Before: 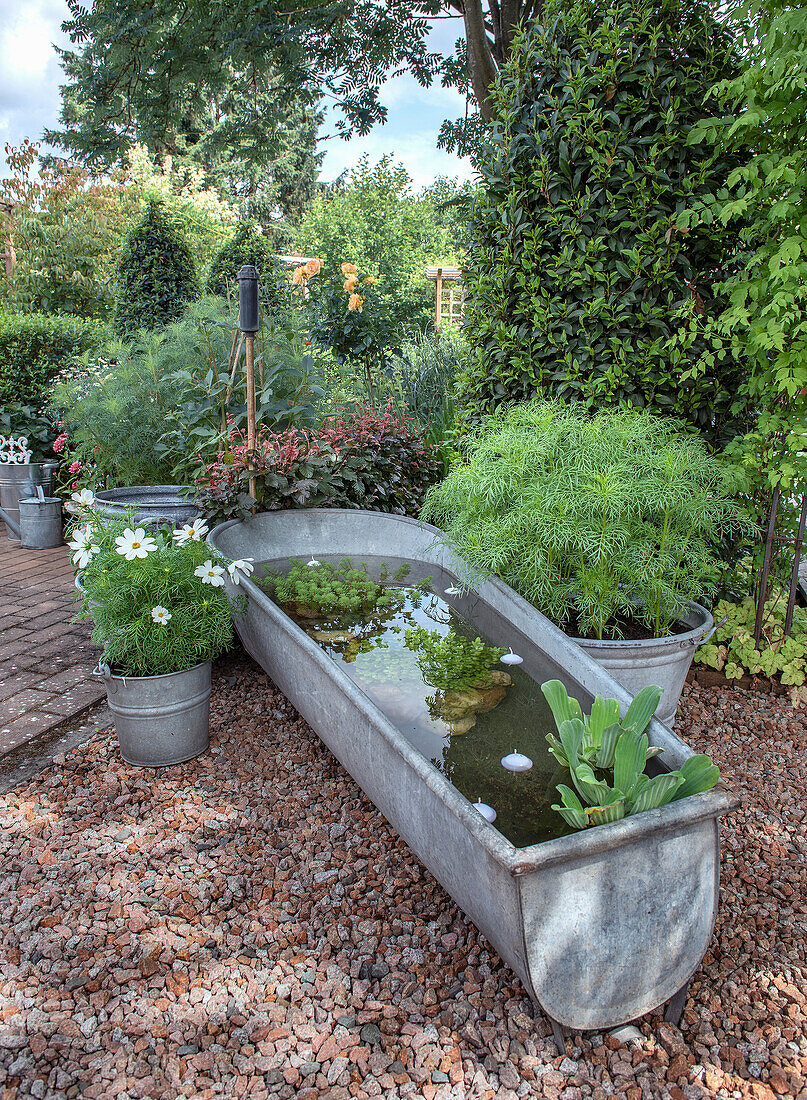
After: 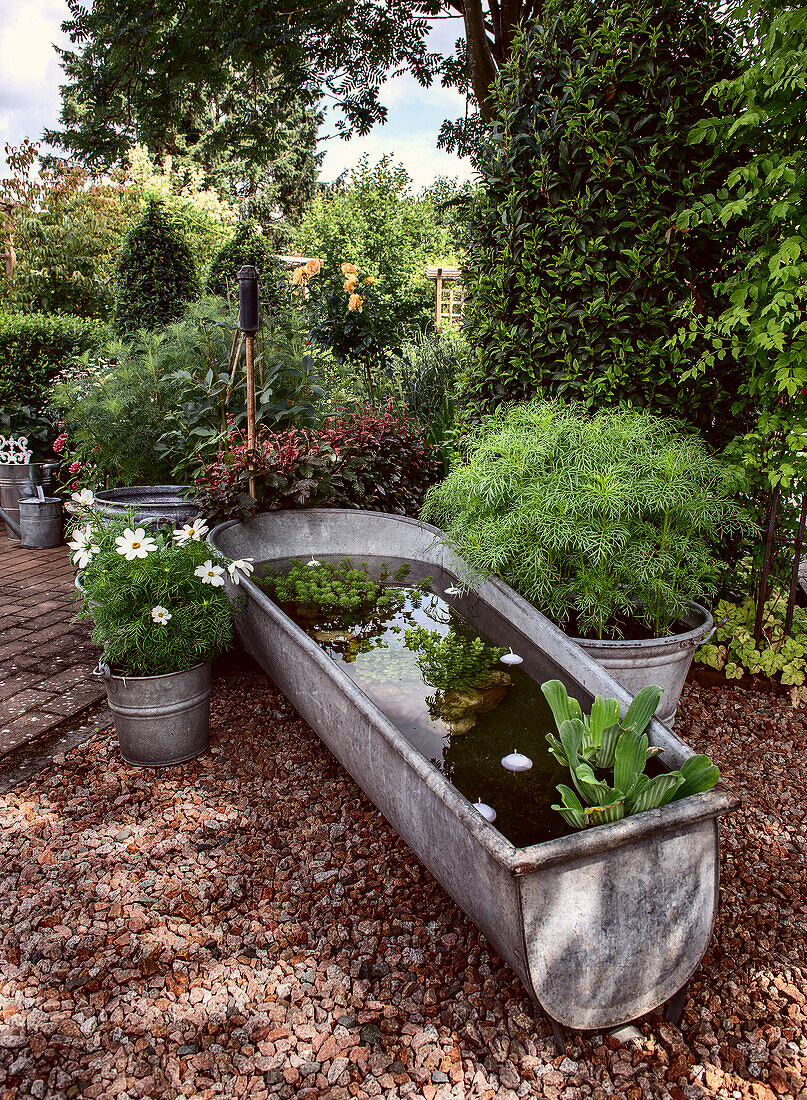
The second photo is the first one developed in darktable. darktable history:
contrast brightness saturation: contrast 0.241, brightness -0.237, saturation 0.145
color correction: highlights a* 6.28, highlights b* 7.71, shadows a* 6.49, shadows b* 7.53, saturation 0.902
